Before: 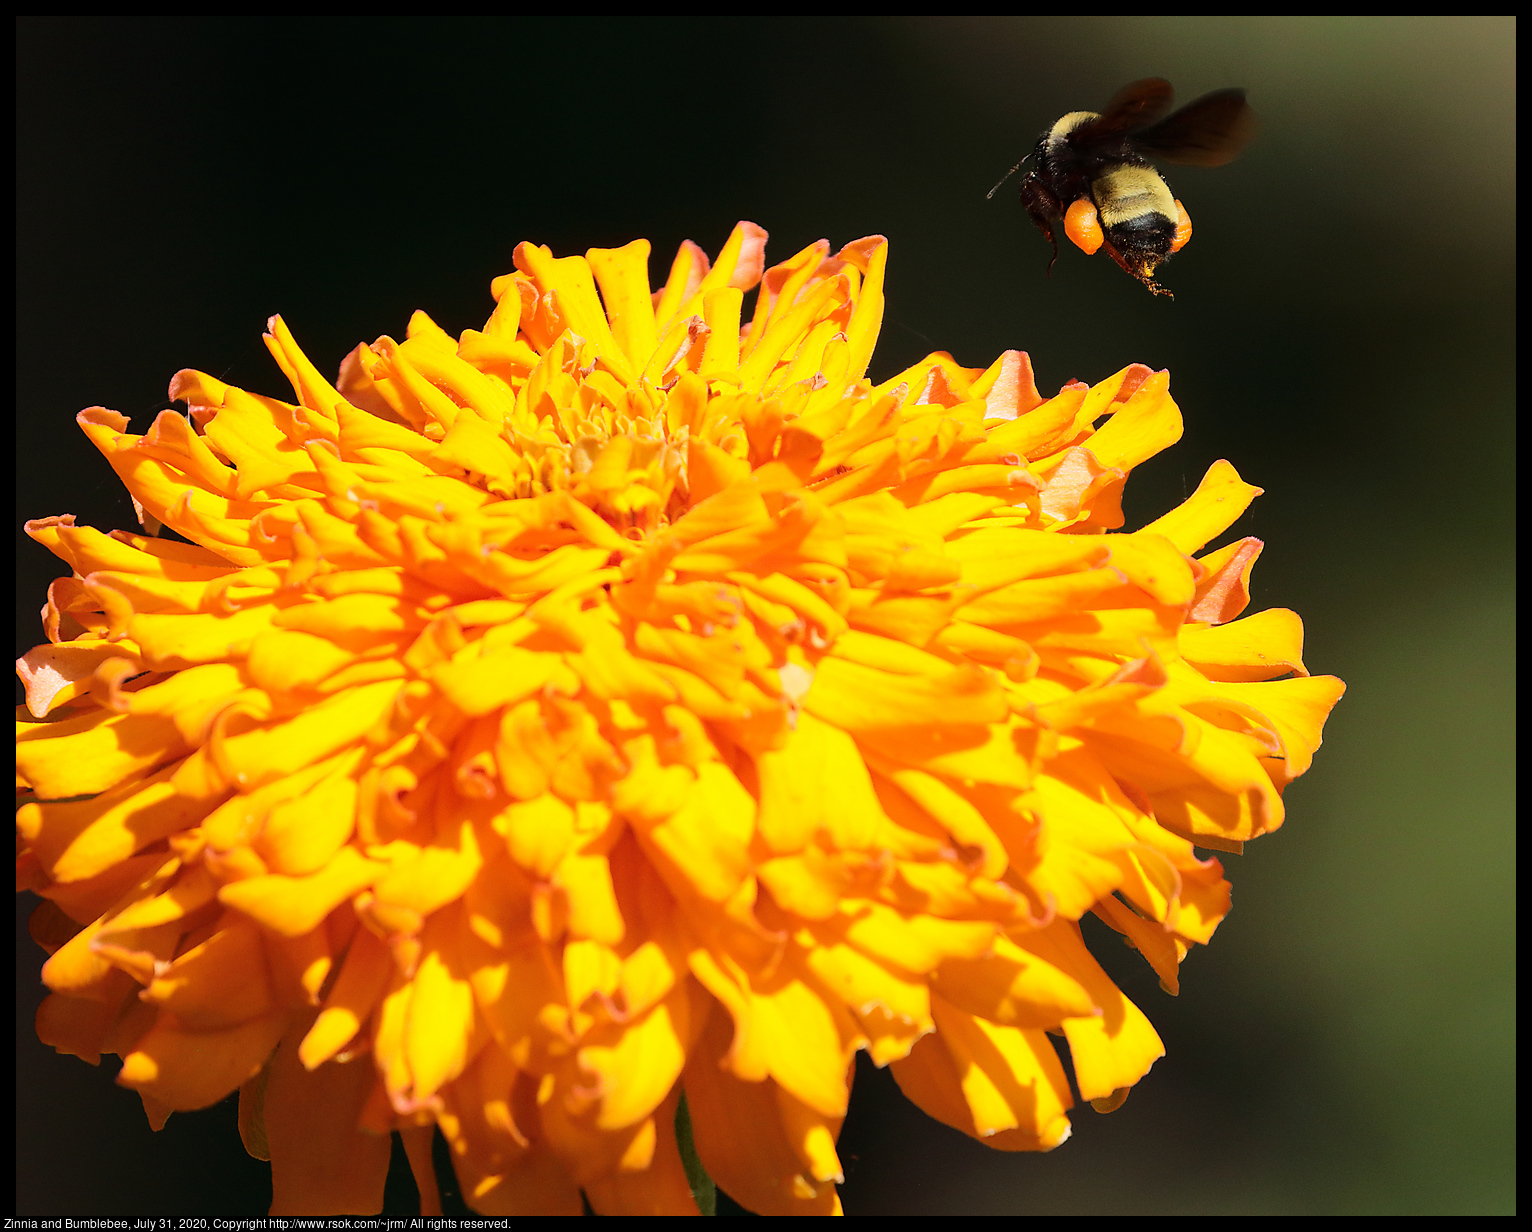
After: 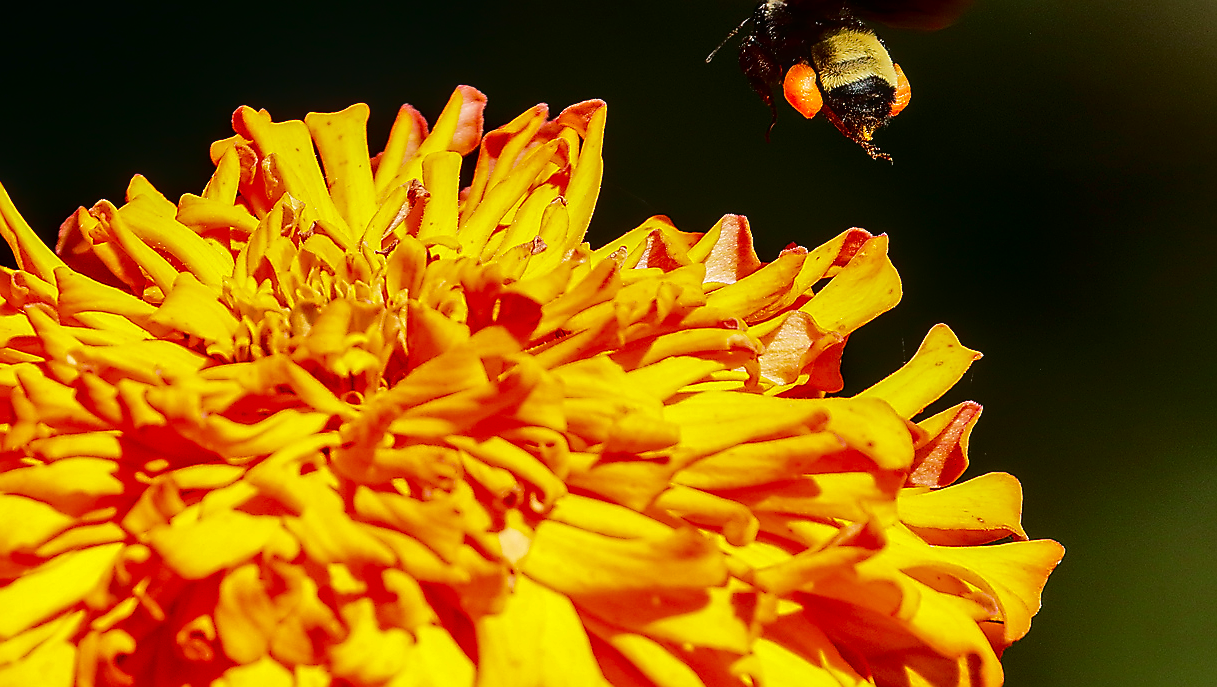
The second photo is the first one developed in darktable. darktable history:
tone equalizer: edges refinement/feathering 500, mask exposure compensation -1.57 EV, preserve details no
crop: left 18.354%, top 11.097%, right 2.158%, bottom 33.102%
sharpen: radius 1.37, amount 1.245, threshold 0.733
color zones: curves: ch1 [(0, 0.523) (0.143, 0.545) (0.286, 0.52) (0.429, 0.506) (0.571, 0.503) (0.714, 0.503) (0.857, 0.508) (1, 0.523)]
shadows and highlights: shadows 37.19, highlights -27.18, soften with gaussian
contrast brightness saturation: contrast 0.103, brightness -0.277, saturation 0.14
local contrast: detail 130%
